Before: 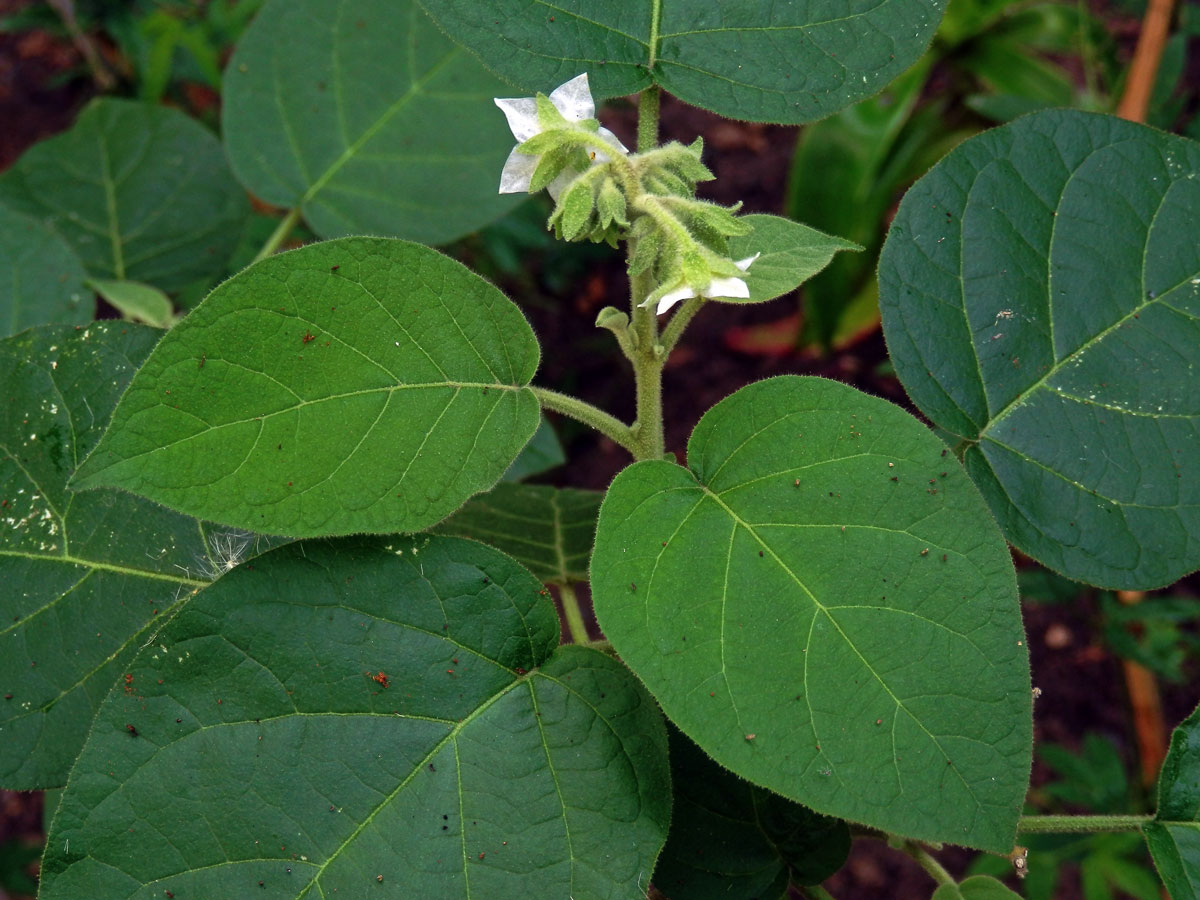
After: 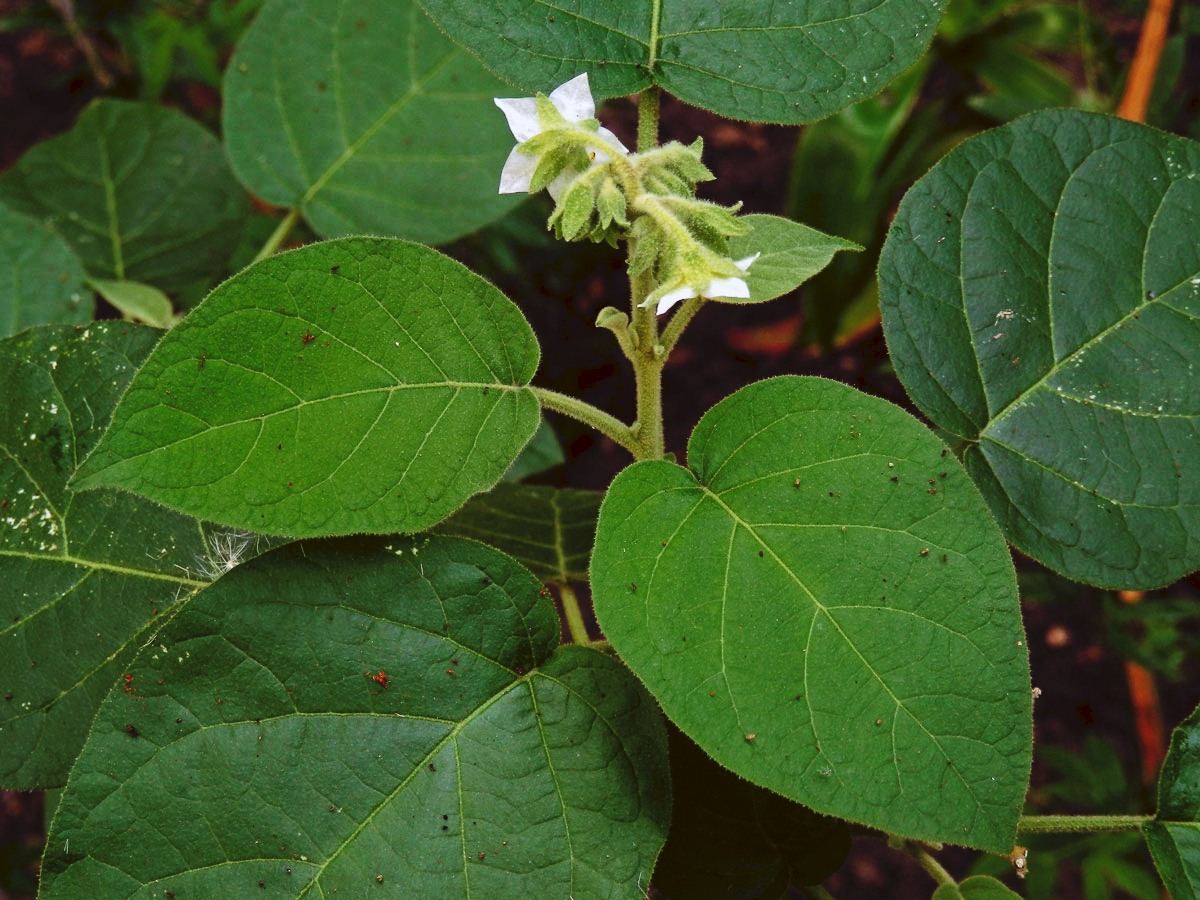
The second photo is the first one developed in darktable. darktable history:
tone curve: curves: ch0 [(0, 0) (0.003, 0.049) (0.011, 0.052) (0.025, 0.057) (0.044, 0.069) (0.069, 0.076) (0.1, 0.09) (0.136, 0.111) (0.177, 0.15) (0.224, 0.197) (0.277, 0.267) (0.335, 0.366) (0.399, 0.477) (0.468, 0.561) (0.543, 0.651) (0.623, 0.733) (0.709, 0.804) (0.801, 0.869) (0.898, 0.924) (1, 1)], preserve colors none
color look up table: target L [94.5, 88.05, 87.71, 86.93, 86.27, 80.33, 80.69, 65.61, 64.51, 52.61, 39.21, 36.6, 30.93, 17.07, 200.66, 73.81, 71.45, 59.25, 55.47, 49.87, 49.71, 46.37, 42.76, 34.6, 30.68, 19.56, 4.524, 76.74, 70.26, 68.01, 62.58, 55.47, 54.97, 49.58, 41.25, 41.78, 38.48, 37.55, 26.78, 25.07, 21.57, 5.582, 85.6, 77.47, 63.05, 46.65, 47.35, 34.74, 9.911], target a [-6.216, -29.89, -11.19, -33.22, -50.5, -65.83, -3.433, -14.18, -49.65, -44.06, -8.472, -6.941, -23.42, -5.454, 0, 30.57, 24.81, 18.68, 24.61, 64.67, 51.78, 27.95, 42.05, 43.23, 7.076, 31.14, 14, 31.58, 38.74, 64.21, 3.014, 55.07, 87.52, 6.075, 18.61, 57.92, 41.54, 53.77, 4.894, 34.33, 30.19, 29.33, -37.33, -11.98, -15.42, -18.16, -28.35, -7.608, 2.157], target b [10.11, 29.47, 89.88, 58.83, -2.44, 43.31, 69.06, 33.41, 23.96, 42.23, 33.45, 23.65, 29.86, 28.79, 0, 14.62, 53.52, 53.36, 5.802, 32.63, 48.5, 37.41, 11.18, 42.27, 7.077, 32.93, 7.361, -18.25, -9.97, -42.62, 1.533, -7.734, -65.41, -26.69, -69.78, -22.62, -26.62, -53.48, -26.68, -4.806, -47.92, -22.04, -15.99, -19.56, -41.46, -24.86, -3.178, -15.68, -2.921], num patches 49
